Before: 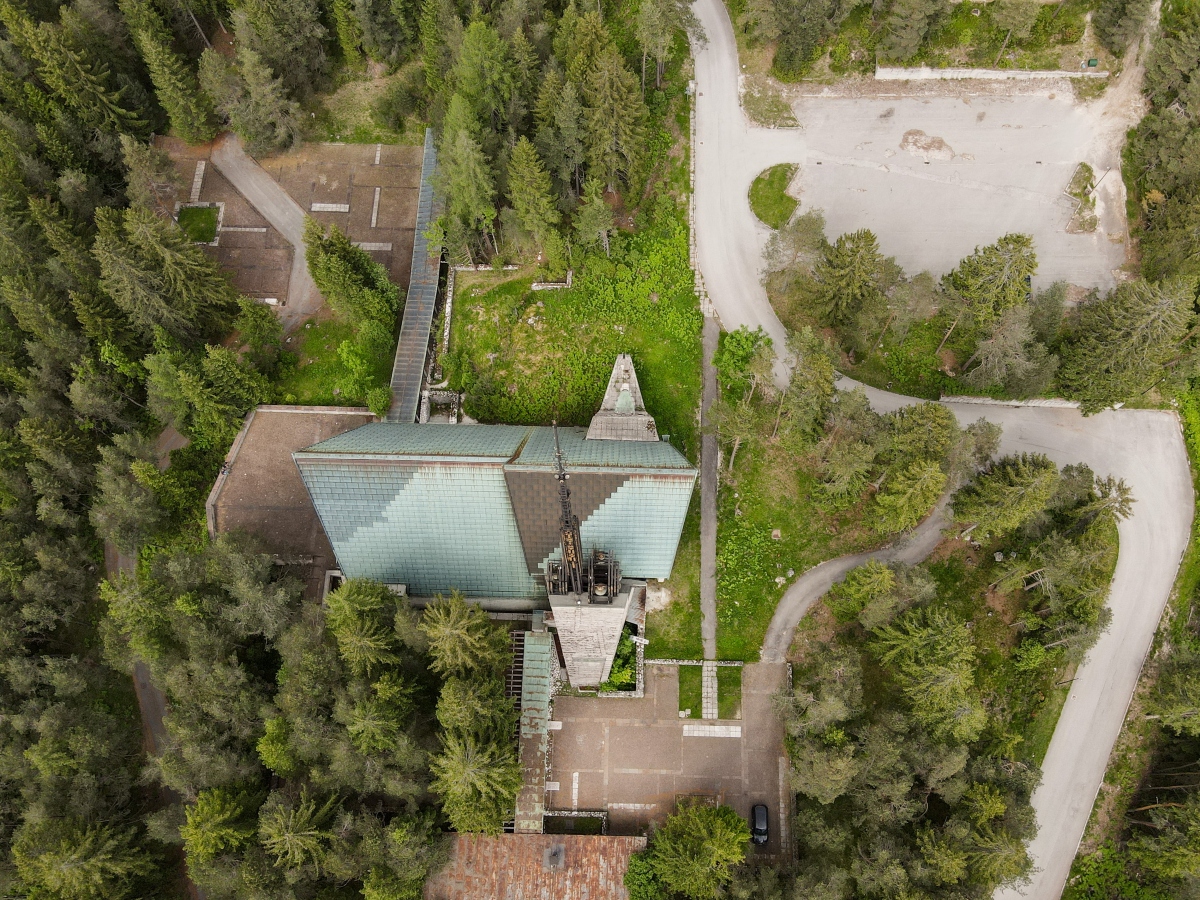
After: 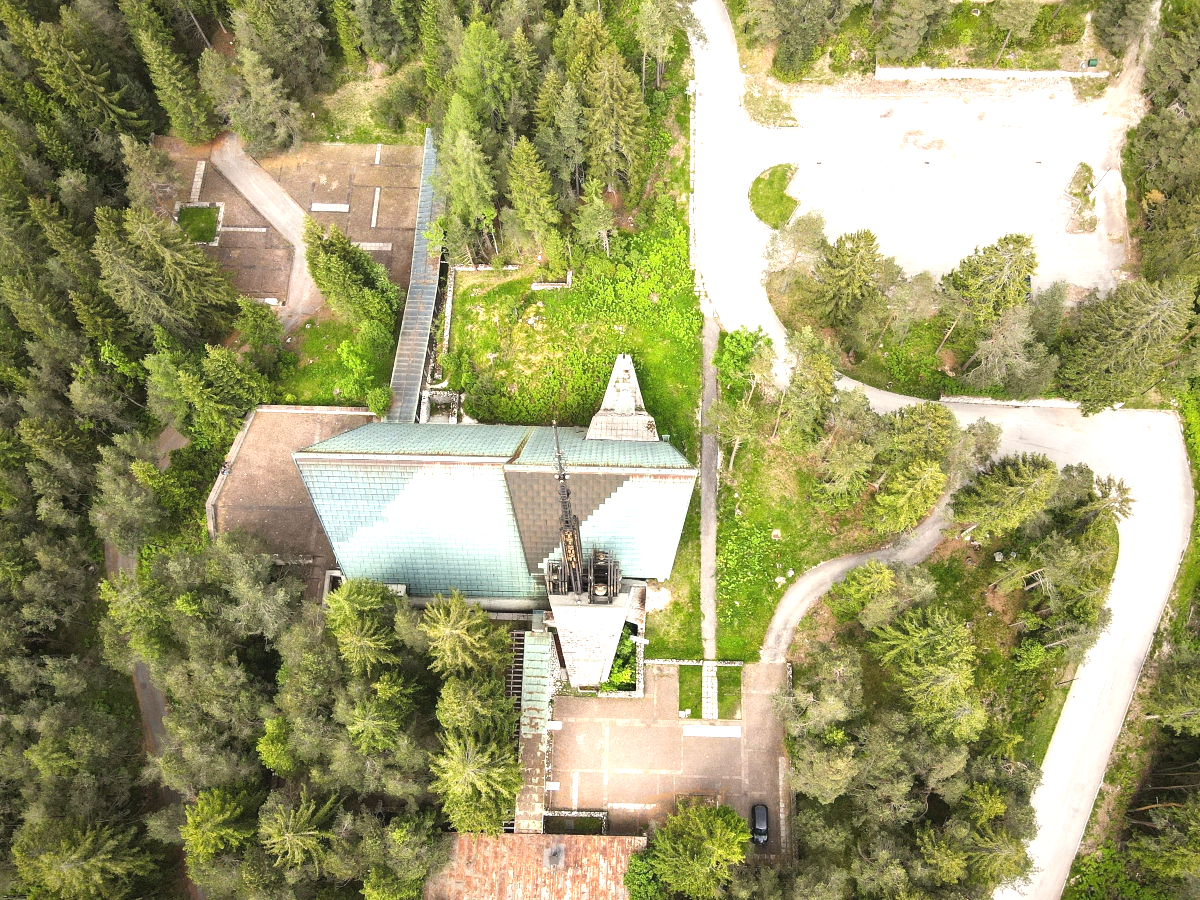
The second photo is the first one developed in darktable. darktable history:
vignetting: fall-off start 72.56%, fall-off radius 108.09%, saturation 0, width/height ratio 0.736
exposure: black level correction -0.002, exposure 1.344 EV, compensate highlight preservation false
